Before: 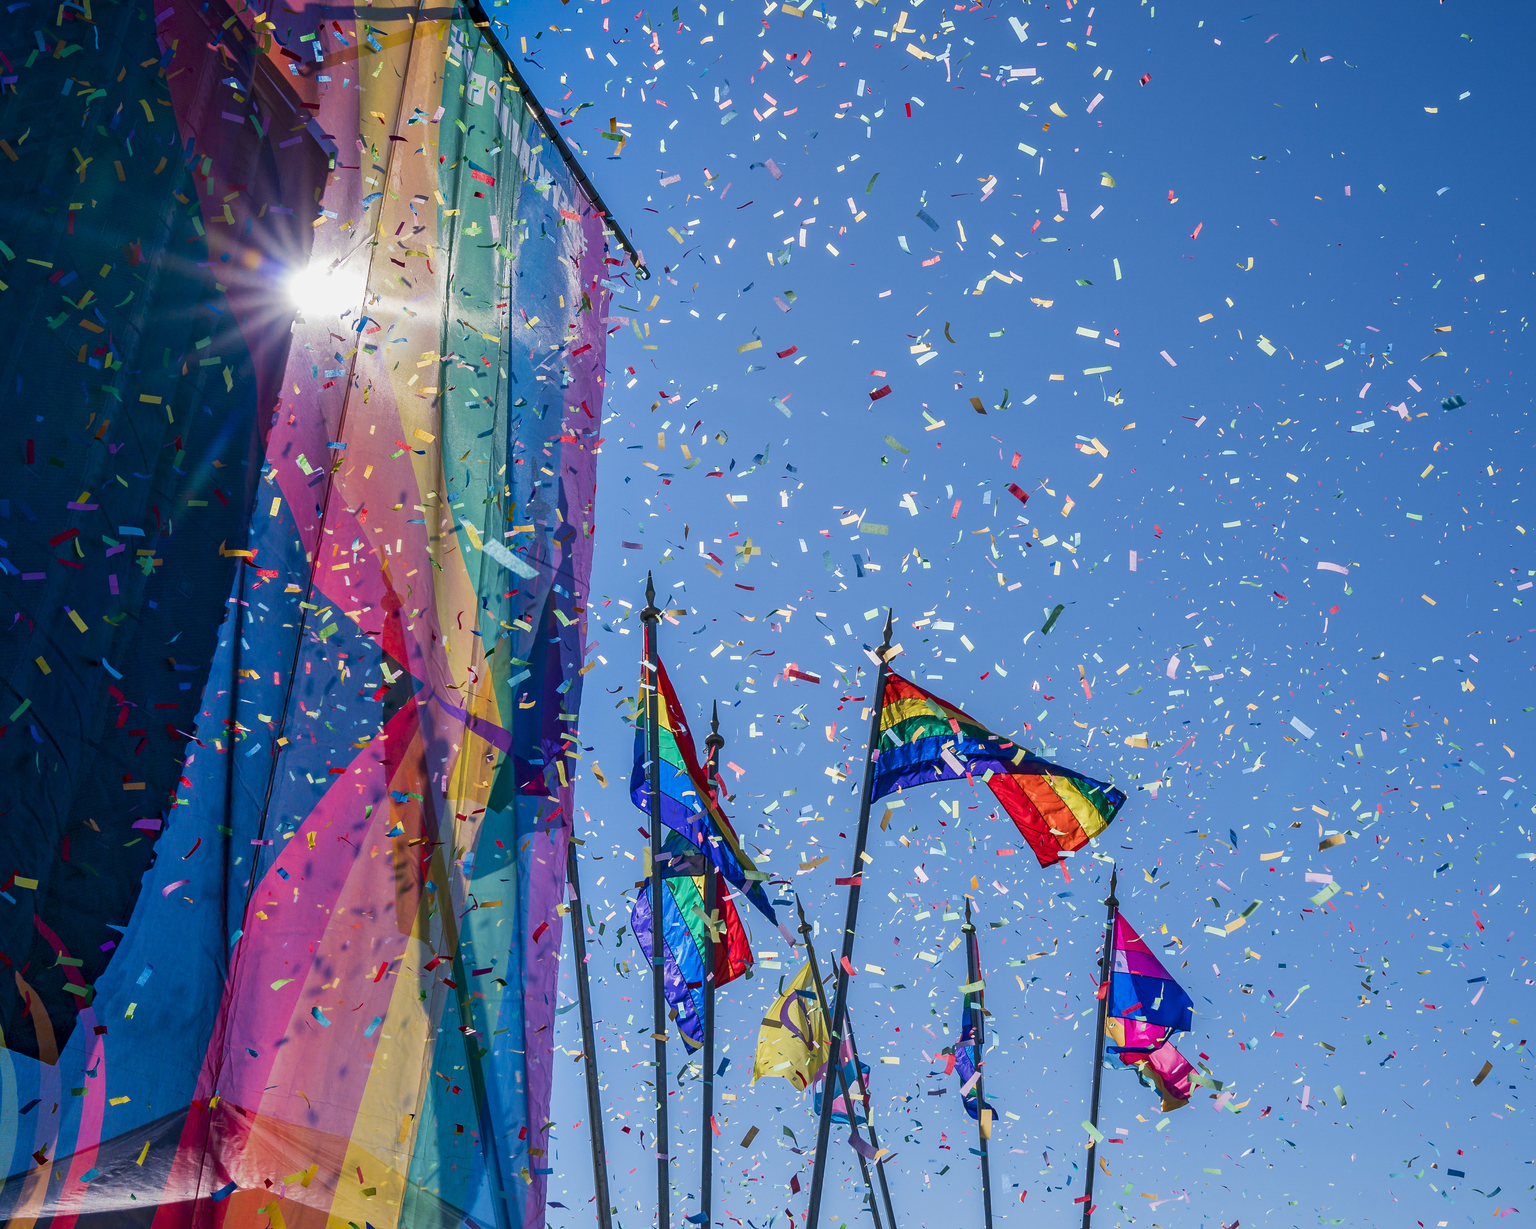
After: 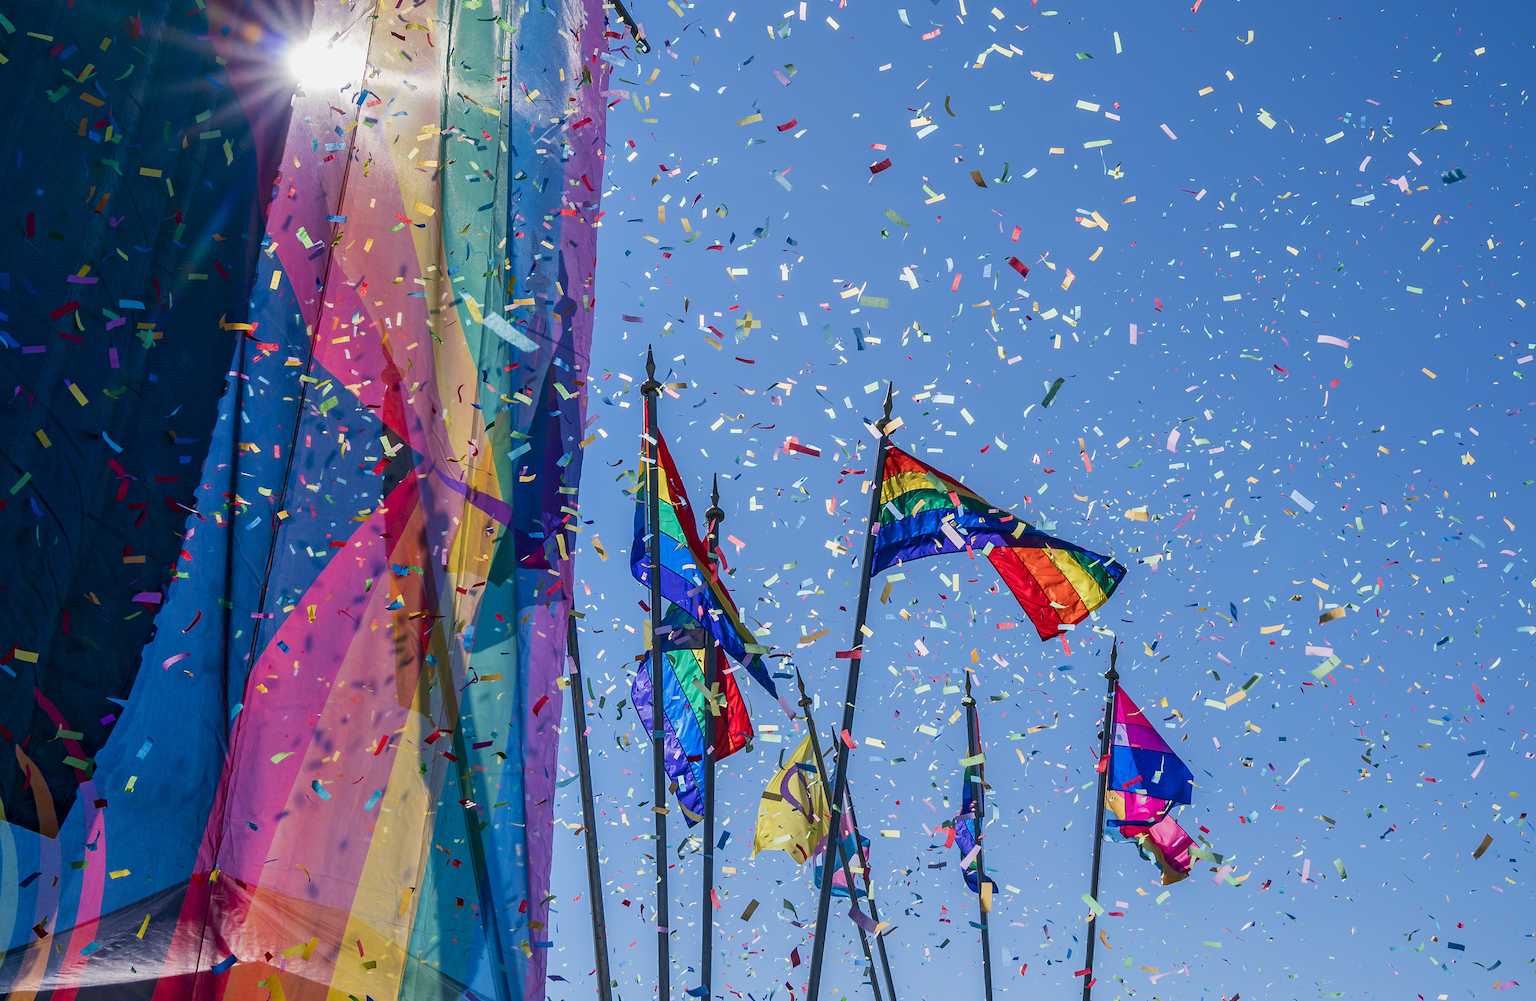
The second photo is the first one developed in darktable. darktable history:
crop and rotate: top 18.495%
